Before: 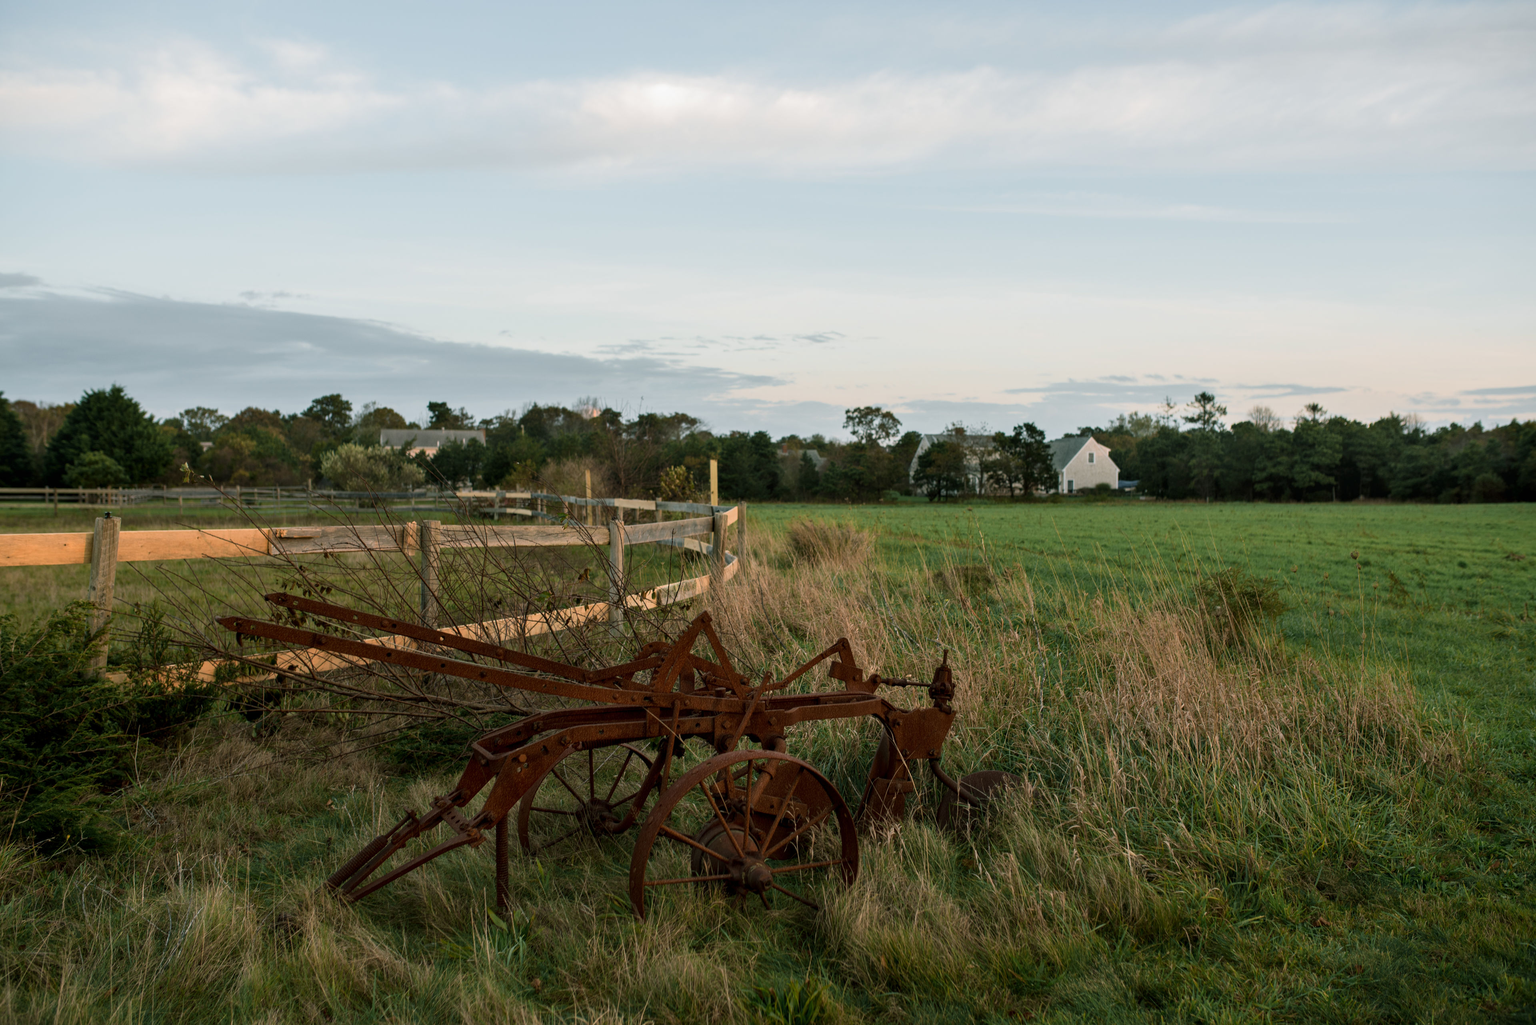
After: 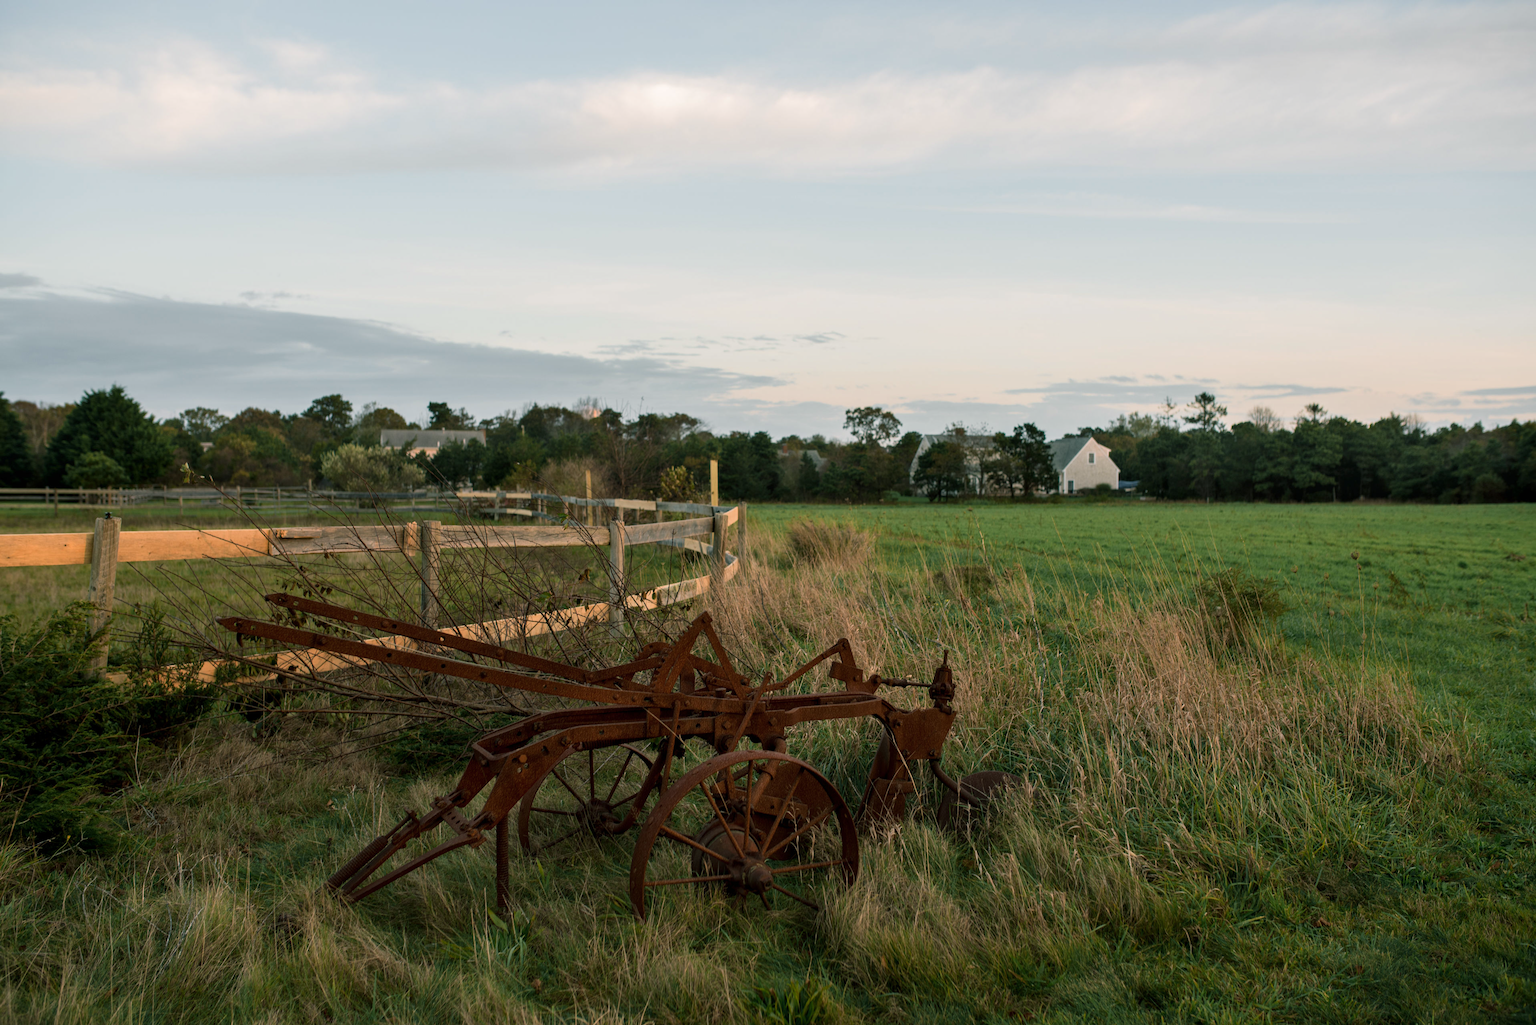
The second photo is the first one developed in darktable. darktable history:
color balance rgb: shadows lift › chroma 2.049%, shadows lift › hue 250.17°, highlights gain › chroma 1.051%, highlights gain › hue 60.18°, perceptual saturation grading › global saturation 0.553%, global vibrance 10.188%, saturation formula JzAzBz (2021)
